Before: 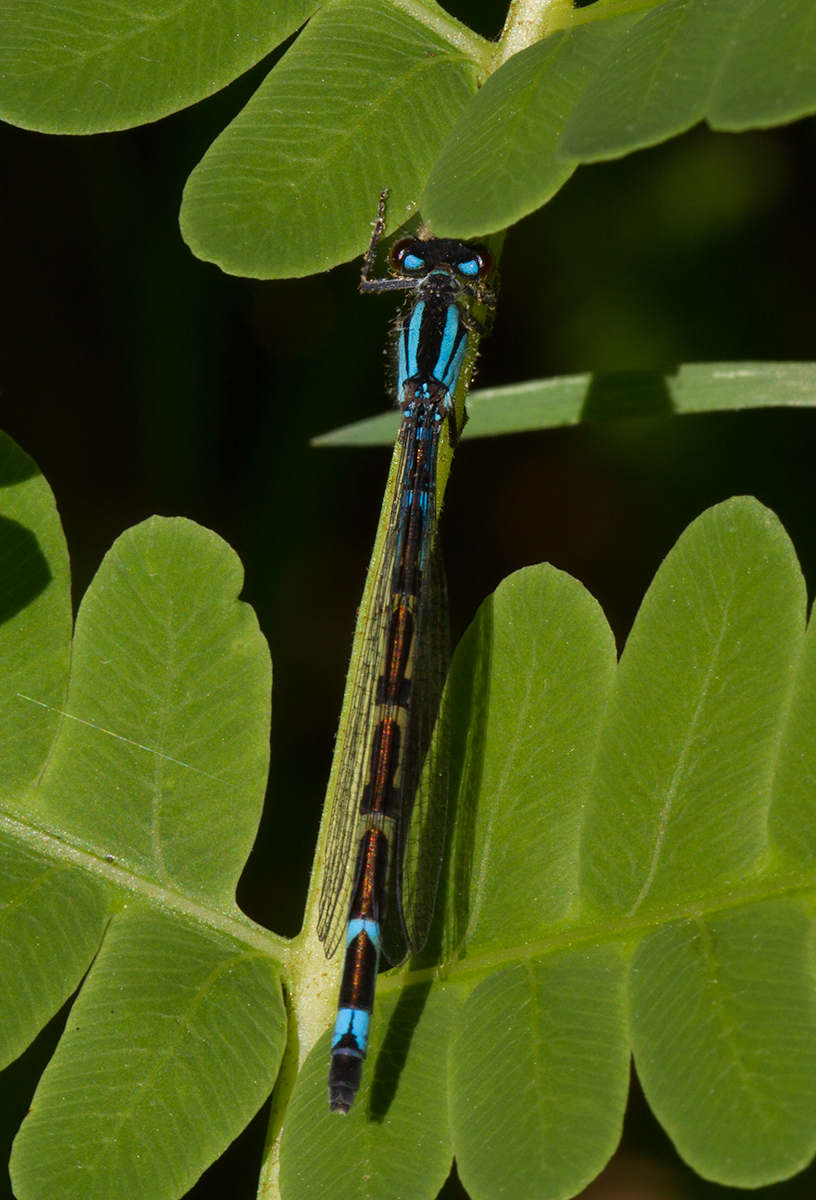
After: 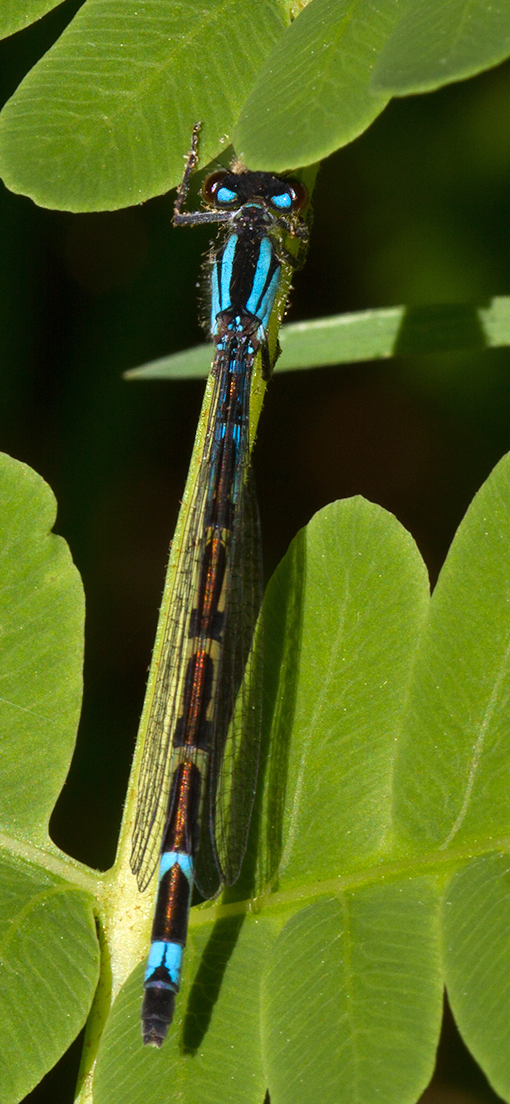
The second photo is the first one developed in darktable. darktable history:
exposure: black level correction 0, exposure 0.594 EV, compensate highlight preservation false
crop and rotate: left 22.933%, top 5.644%, right 14.502%, bottom 2.276%
